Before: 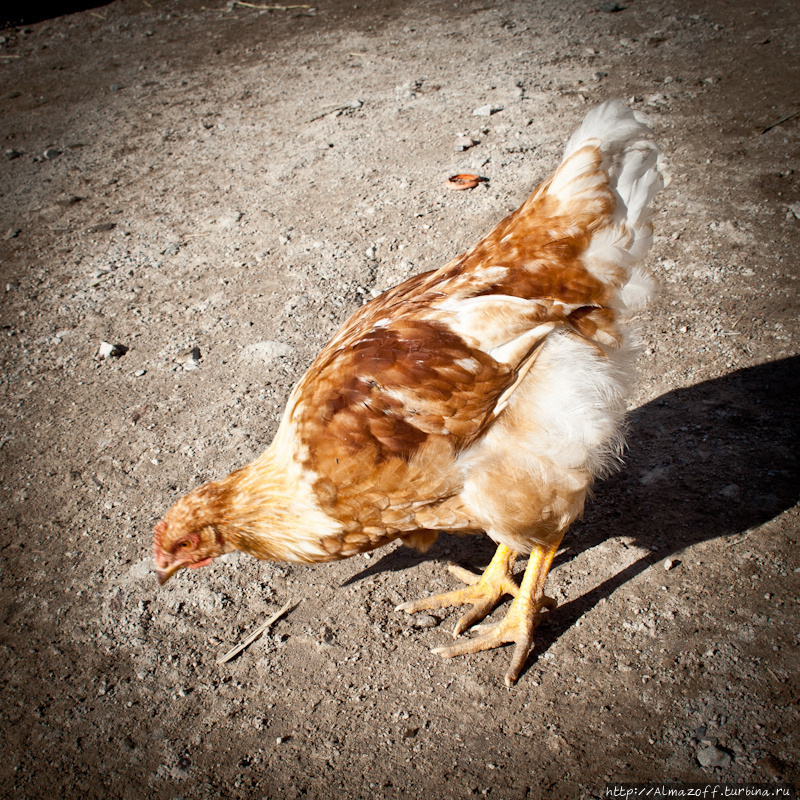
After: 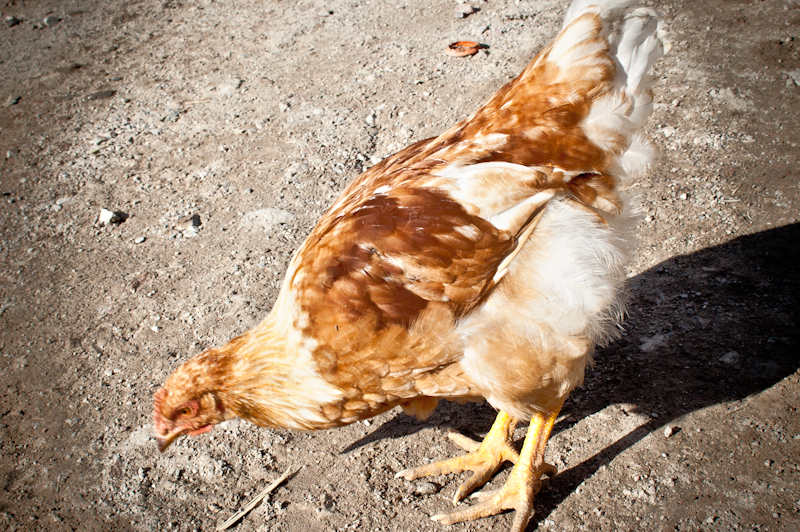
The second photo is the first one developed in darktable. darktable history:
crop: top 16.738%, bottom 16.754%
tone equalizer: -8 EV -0.526 EV, -7 EV -0.353 EV, -6 EV -0.09 EV, -5 EV 0.376 EV, -4 EV 0.948 EV, -3 EV 0.821 EV, -2 EV -0.012 EV, -1 EV 0.134 EV, +0 EV -0.023 EV
